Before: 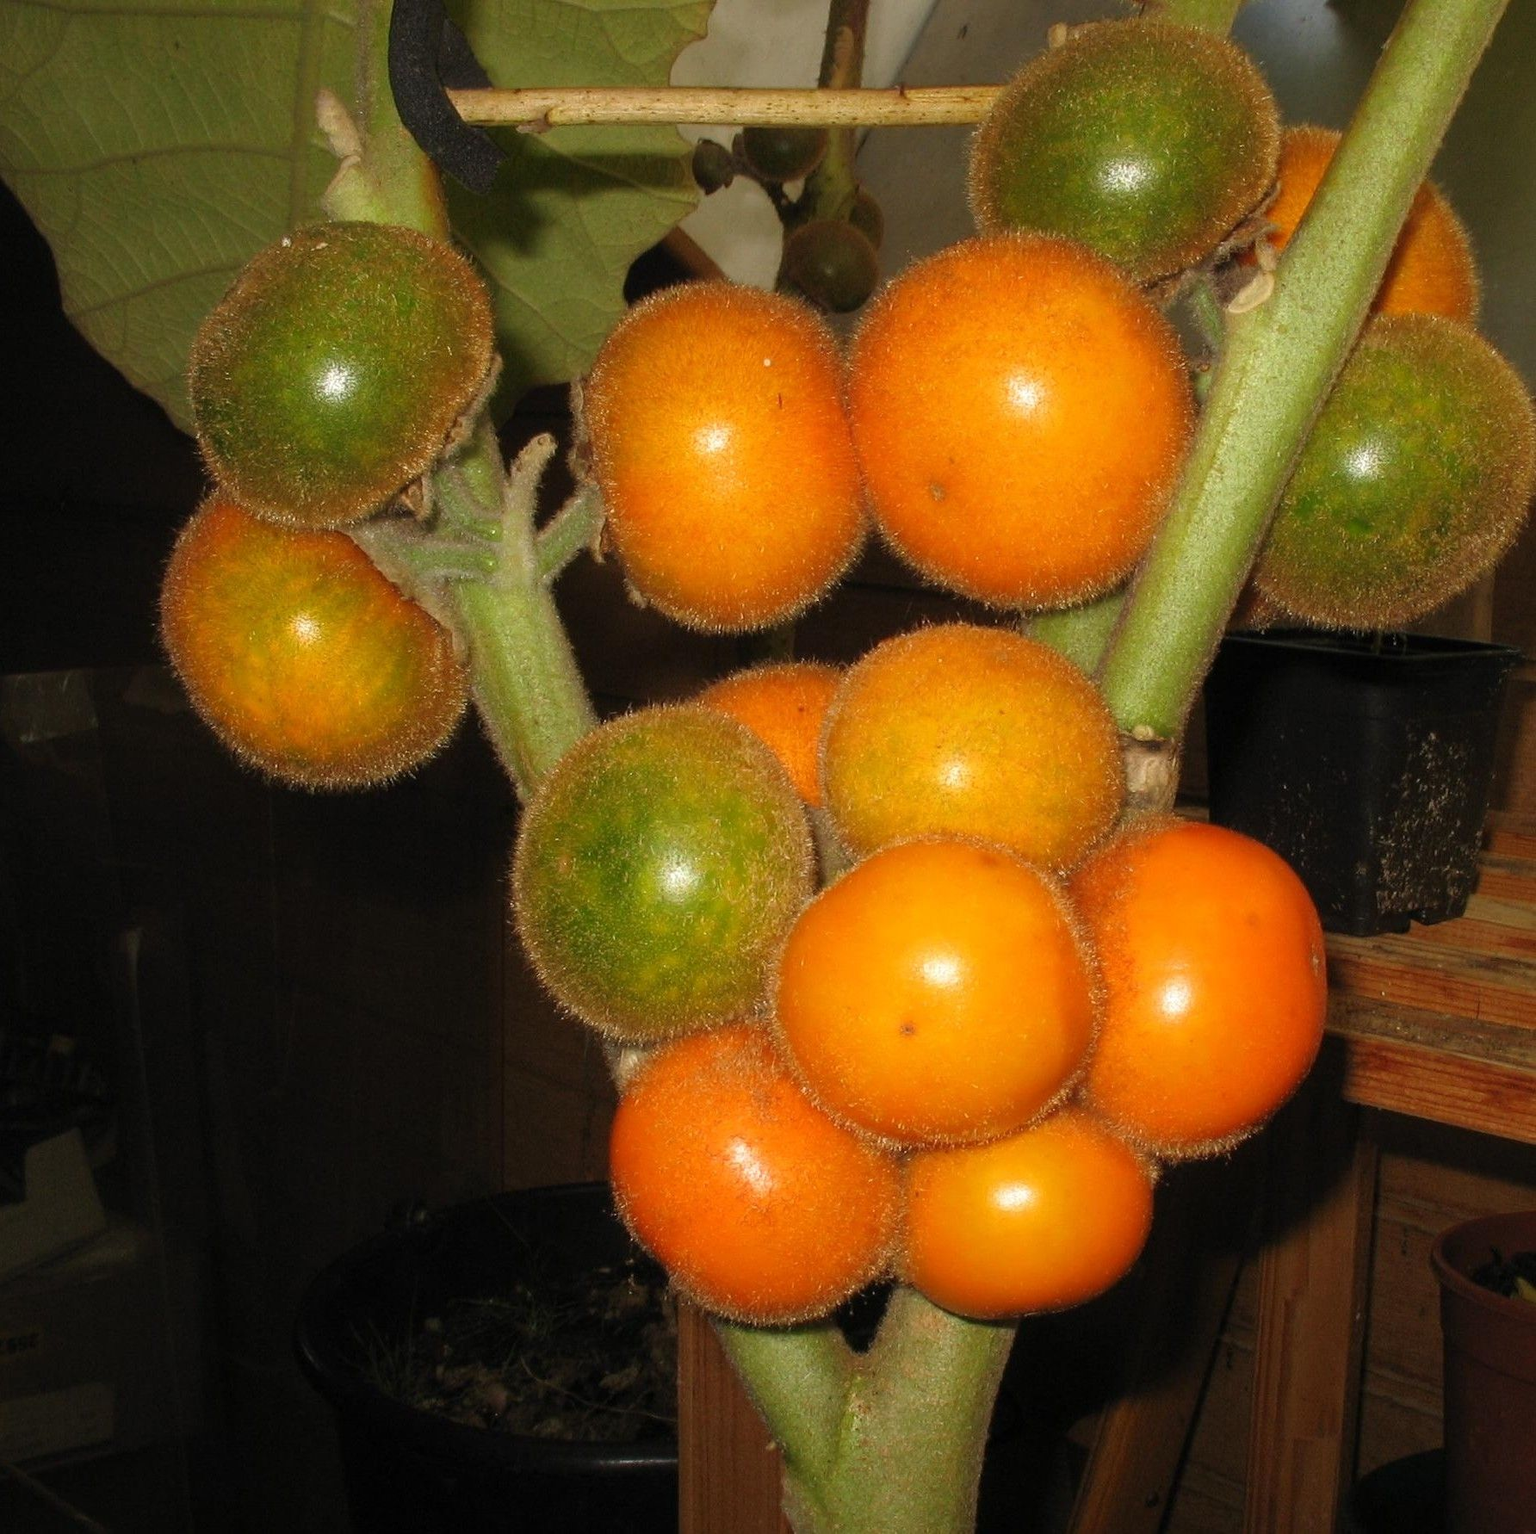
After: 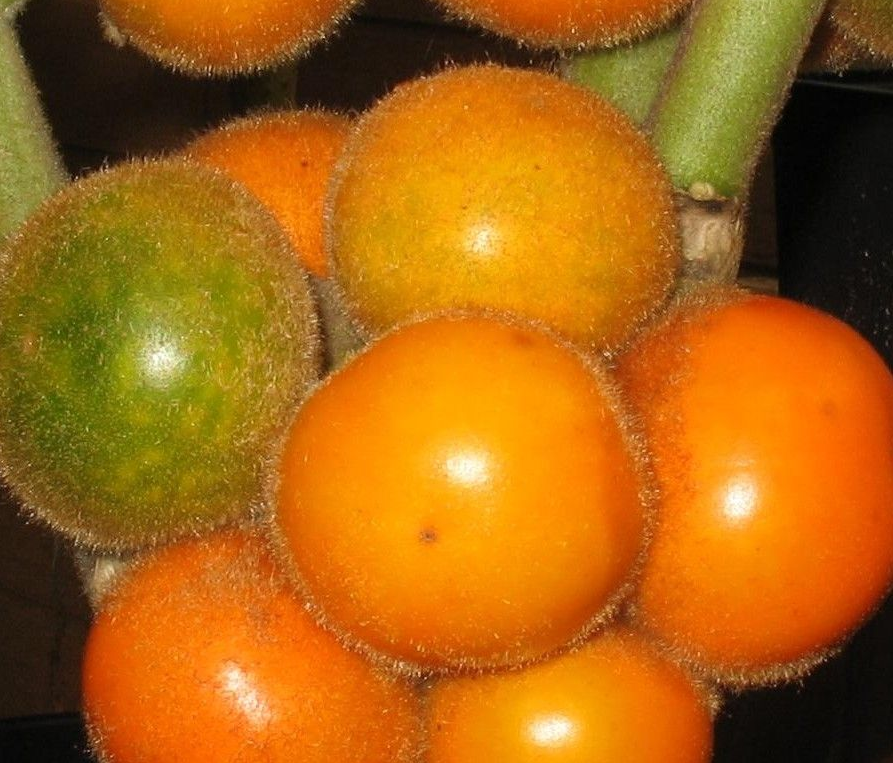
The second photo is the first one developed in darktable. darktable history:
crop: left 35.11%, top 37.09%, right 14.815%, bottom 20.071%
